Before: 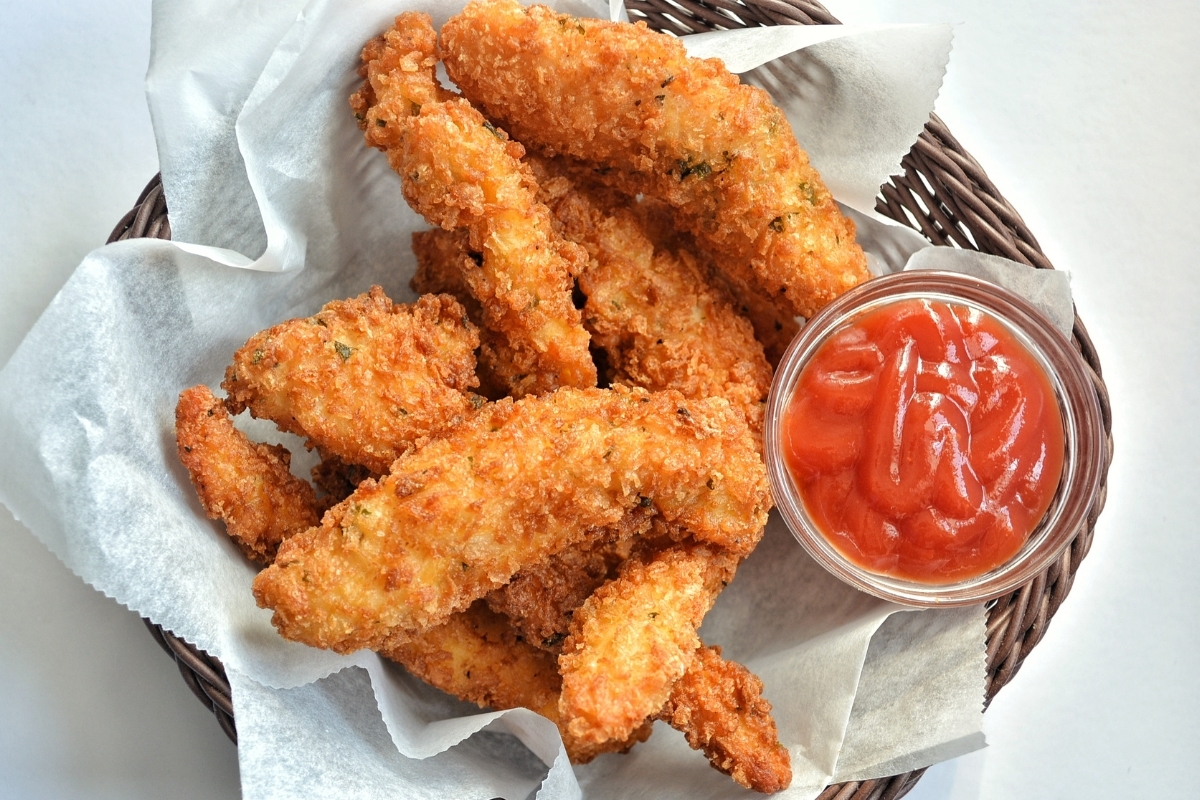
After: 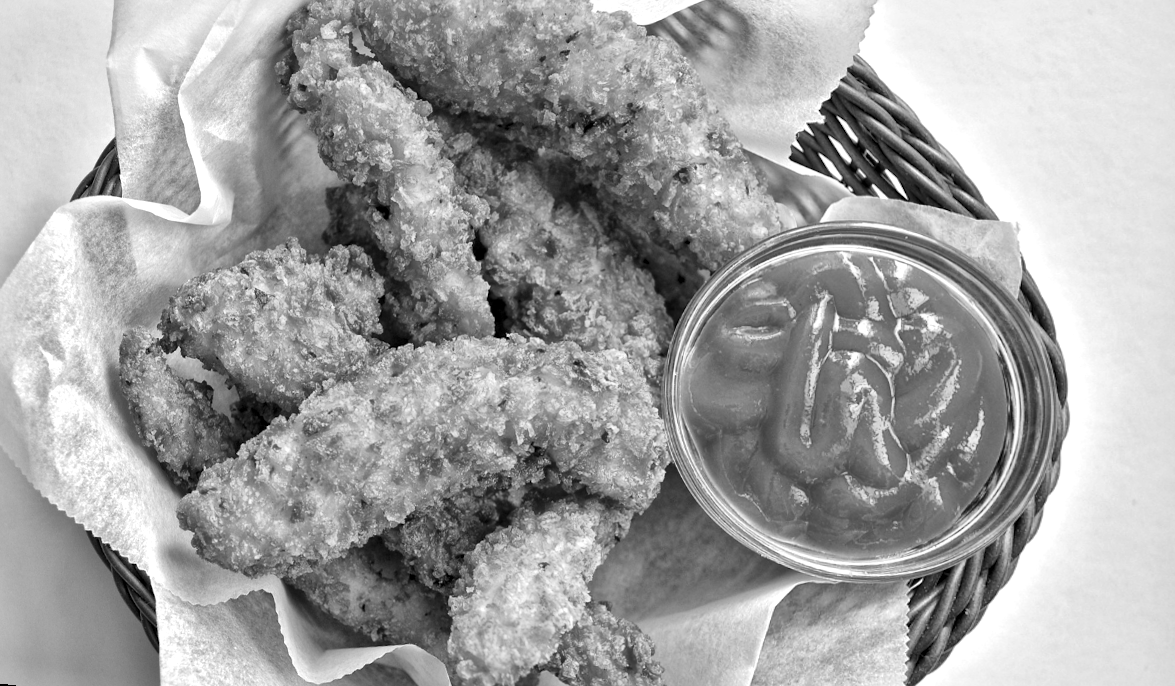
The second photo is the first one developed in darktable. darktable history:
monochrome: on, module defaults
rotate and perspective: rotation 1.69°, lens shift (vertical) -0.023, lens shift (horizontal) -0.291, crop left 0.025, crop right 0.988, crop top 0.092, crop bottom 0.842
local contrast: mode bilateral grid, contrast 20, coarseness 19, detail 163%, midtone range 0.2
